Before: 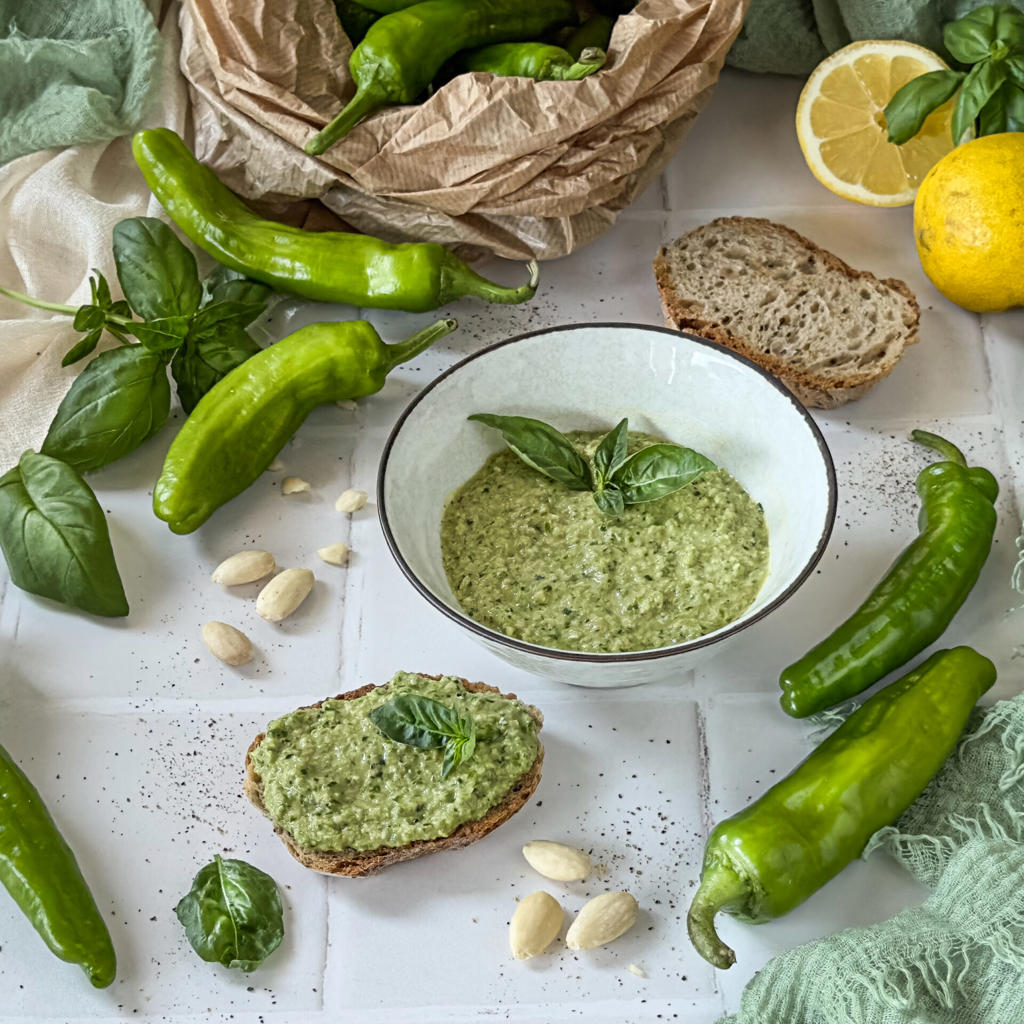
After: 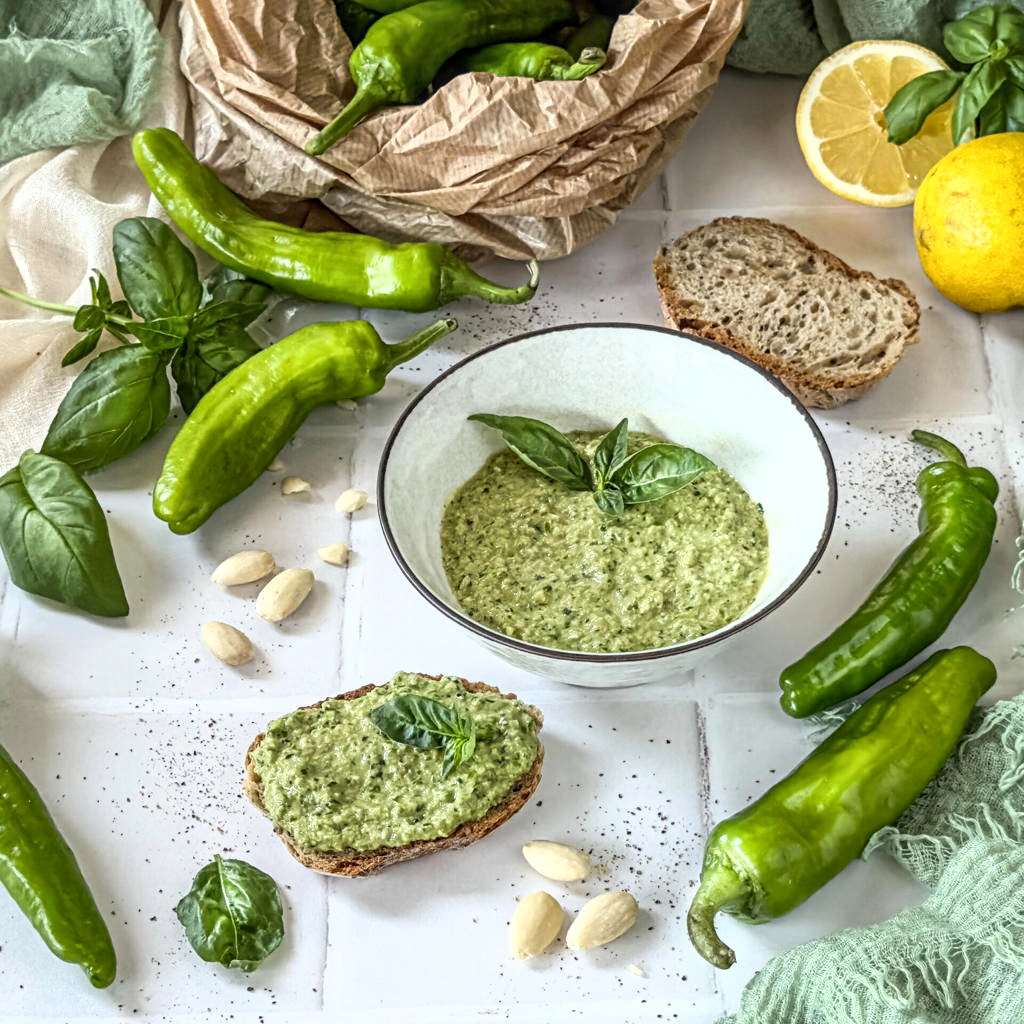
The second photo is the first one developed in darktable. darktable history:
local contrast: on, module defaults
base curve: curves: ch0 [(0, 0) (0.688, 0.865) (1, 1)]
